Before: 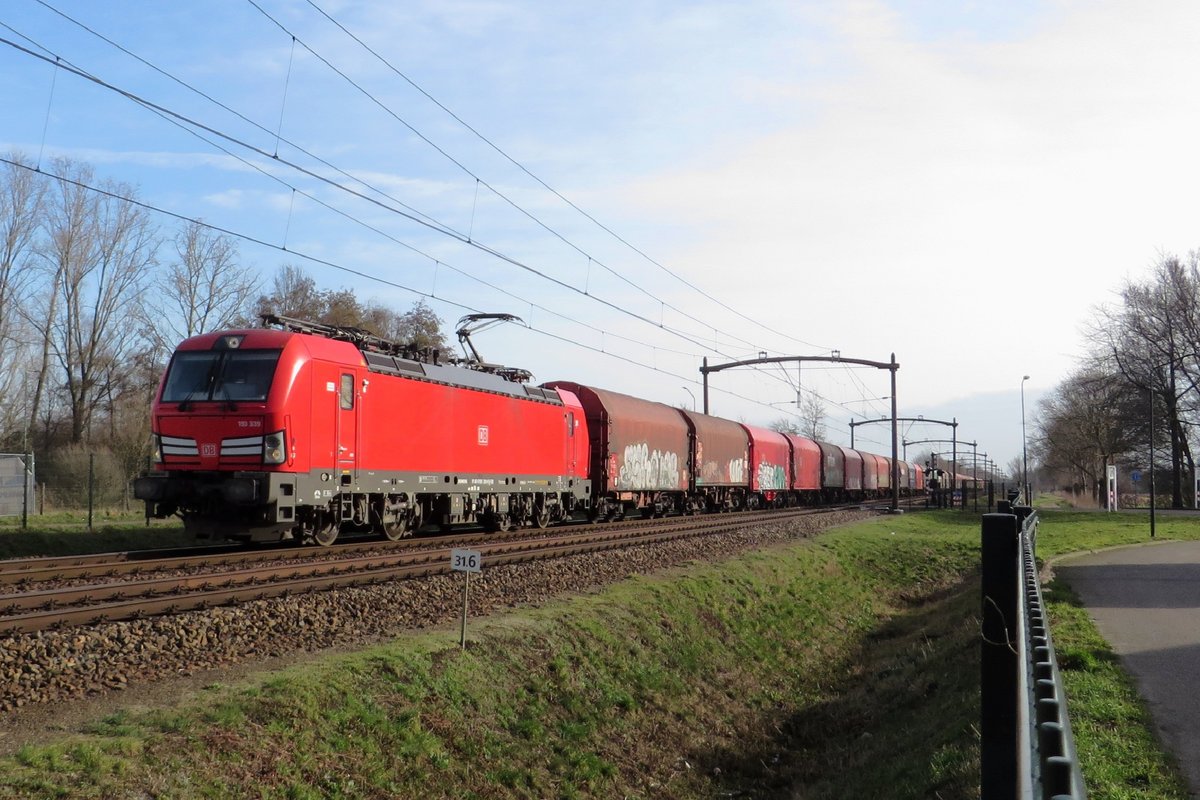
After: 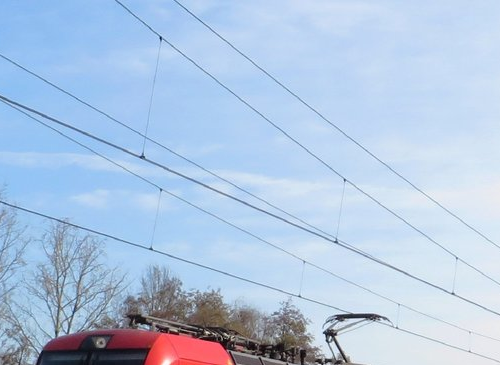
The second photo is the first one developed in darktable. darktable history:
crop and rotate: left 11.121%, top 0.058%, right 47.13%, bottom 54.275%
